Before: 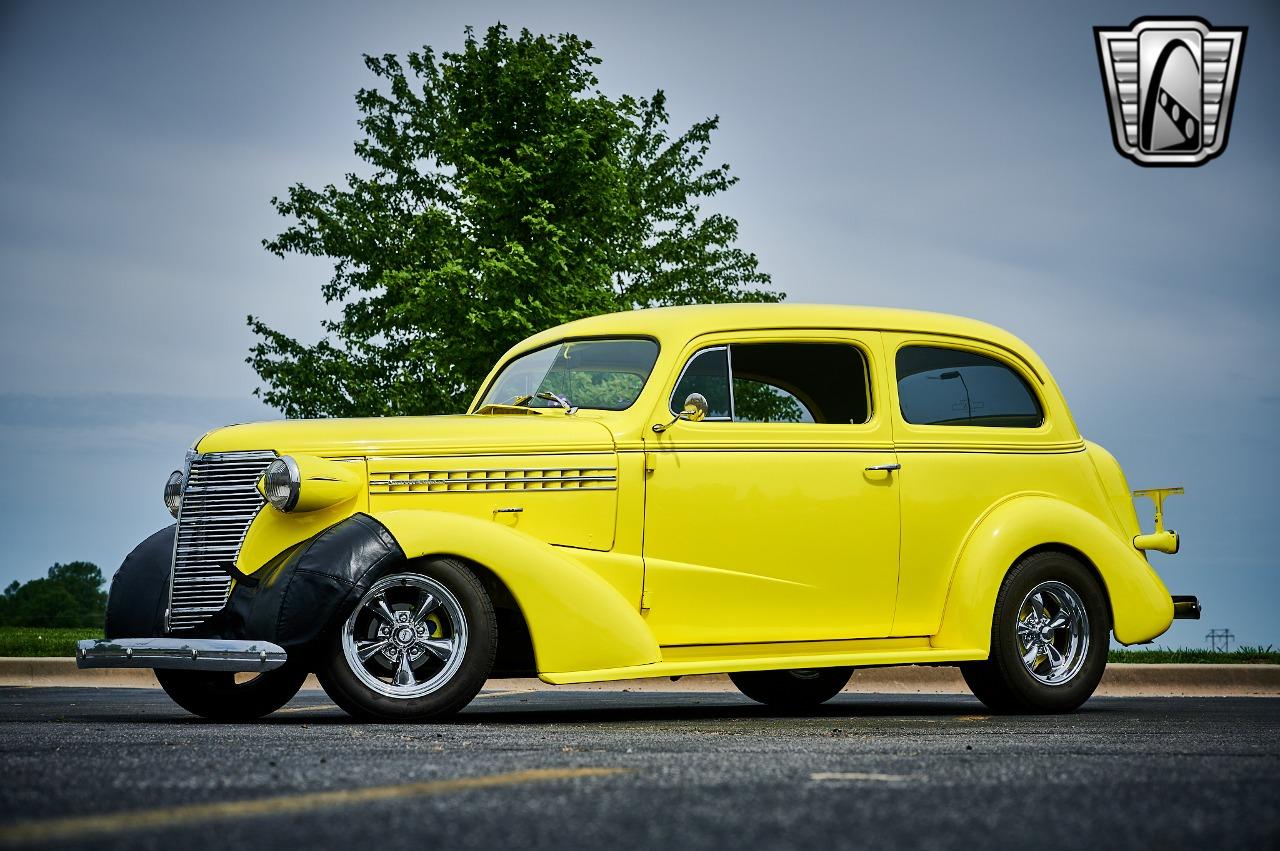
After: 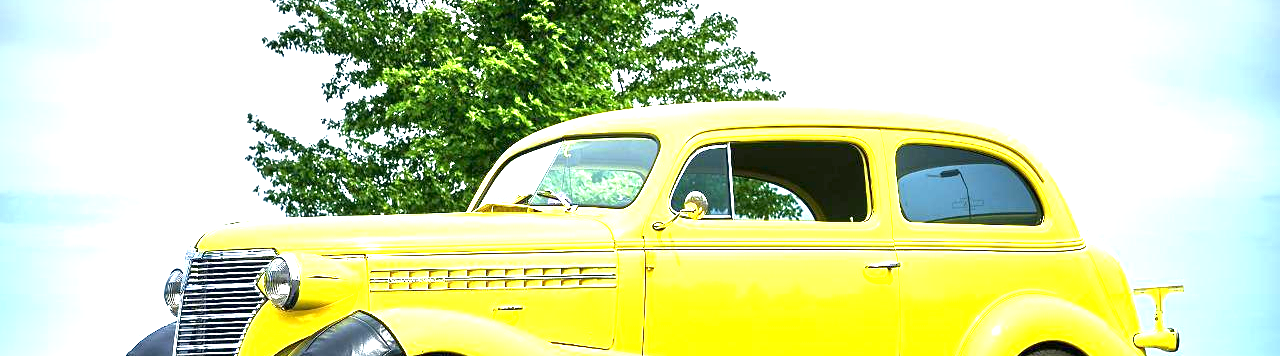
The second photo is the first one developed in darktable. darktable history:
crop and rotate: top 23.84%, bottom 34.294%
exposure: exposure 2.25 EV, compensate highlight preservation false
local contrast: mode bilateral grid, contrast 20, coarseness 50, detail 141%, midtone range 0.2
